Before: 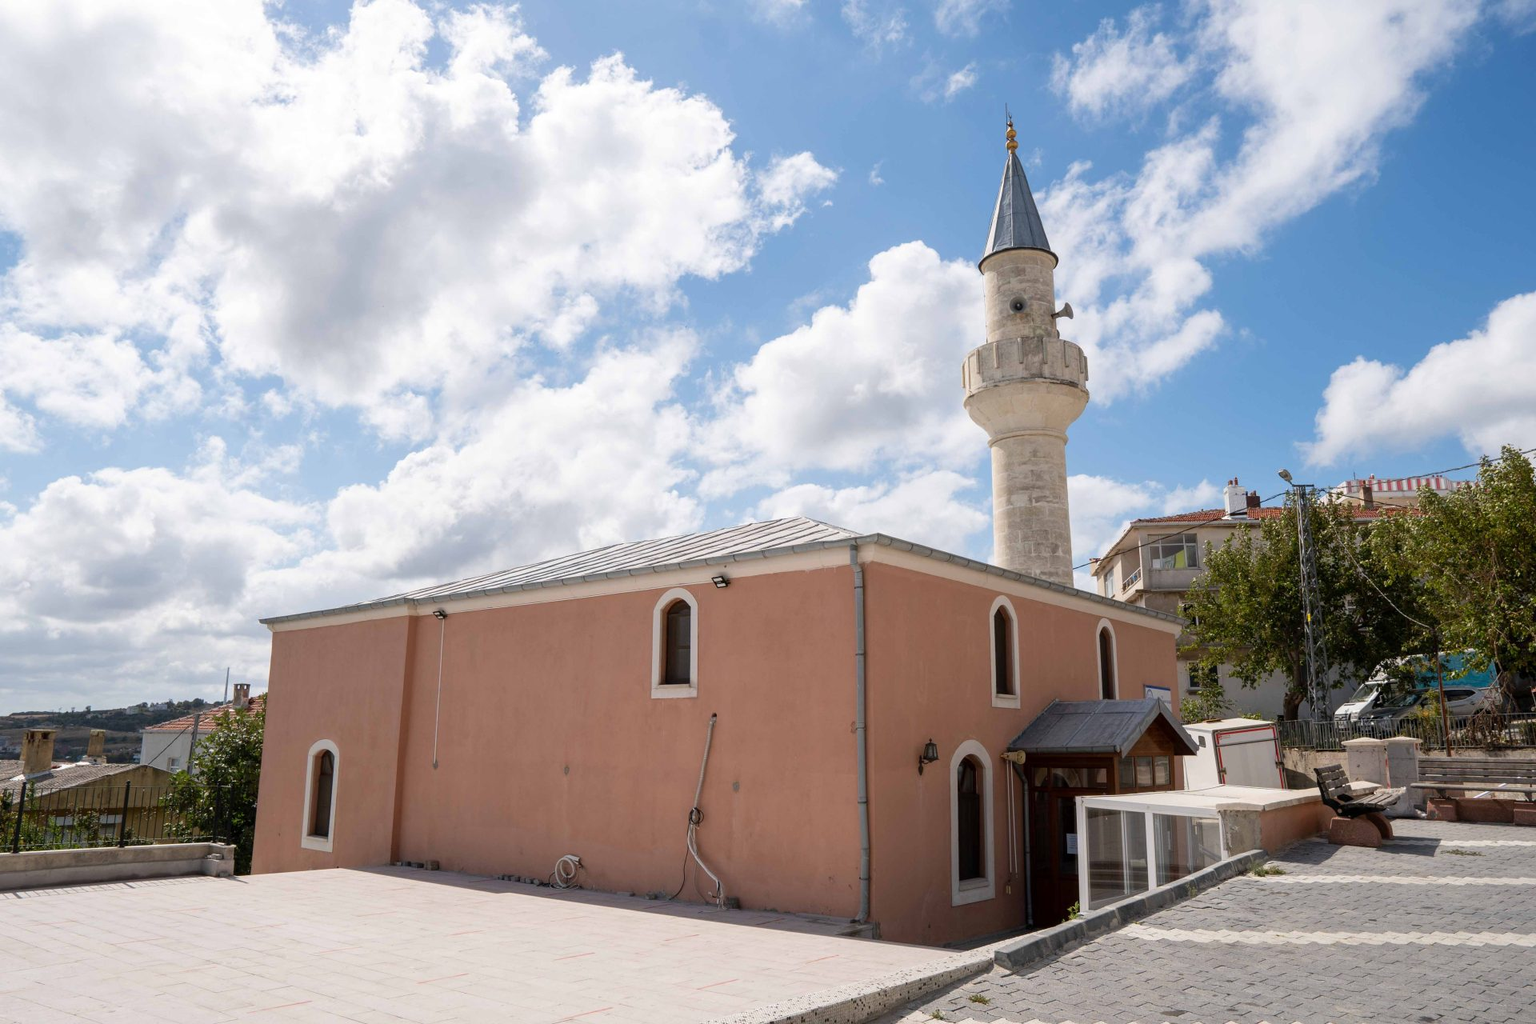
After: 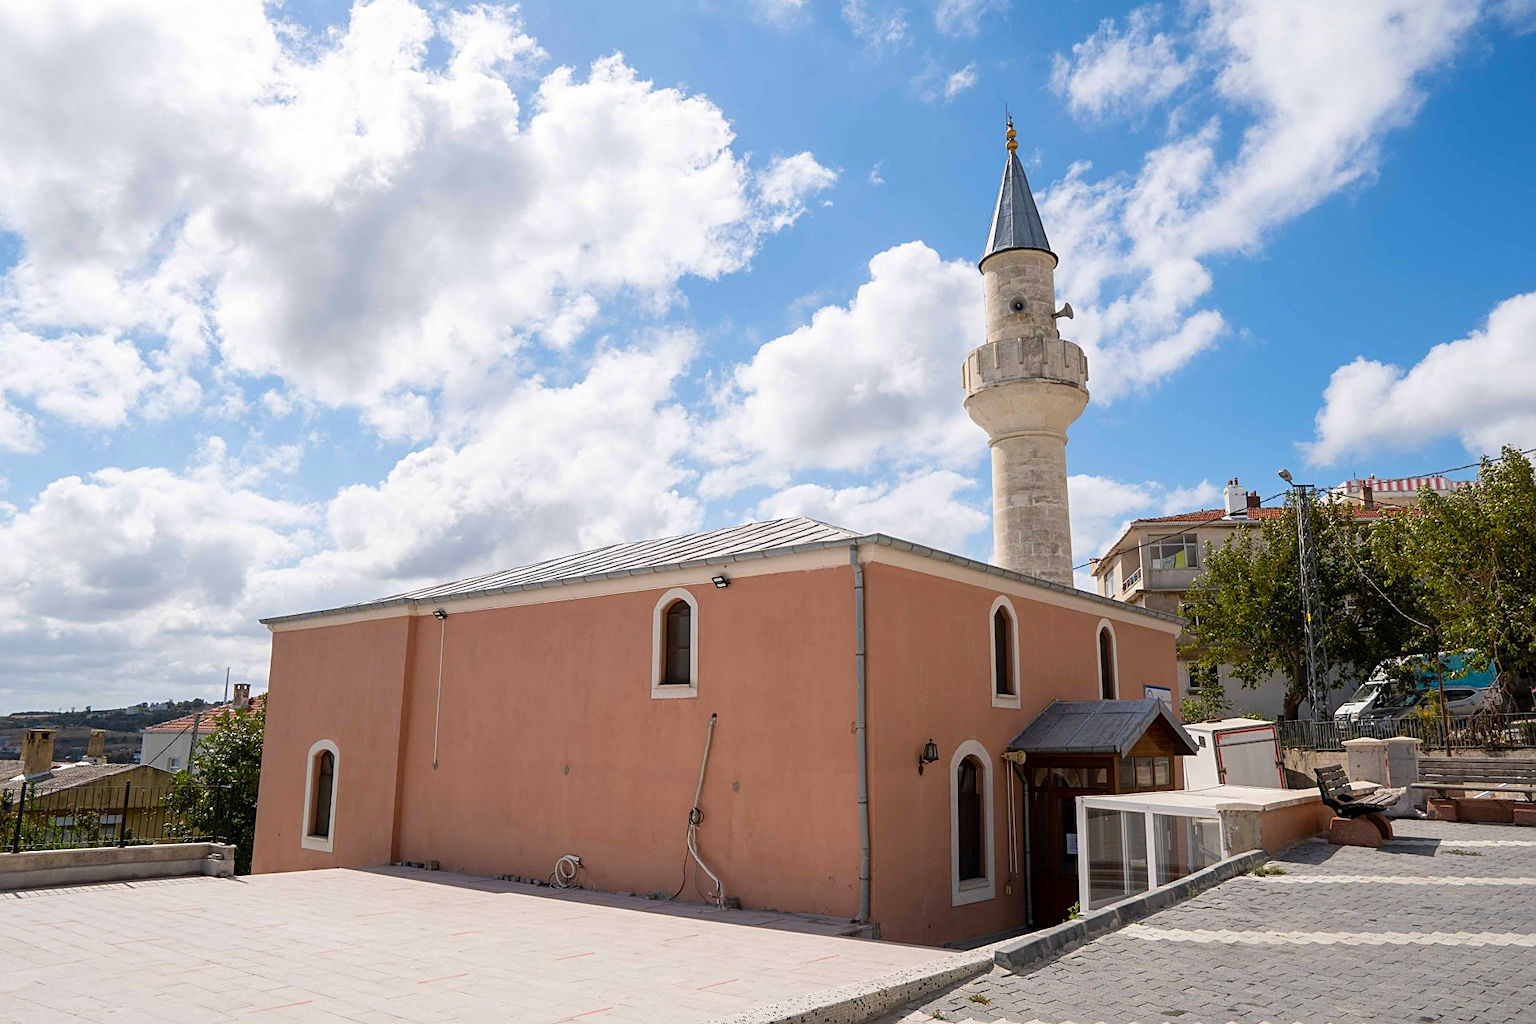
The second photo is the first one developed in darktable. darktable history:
sharpen: on, module defaults
color balance rgb: linear chroma grading › global chroma 18.827%, perceptual saturation grading › global saturation 0.736%
